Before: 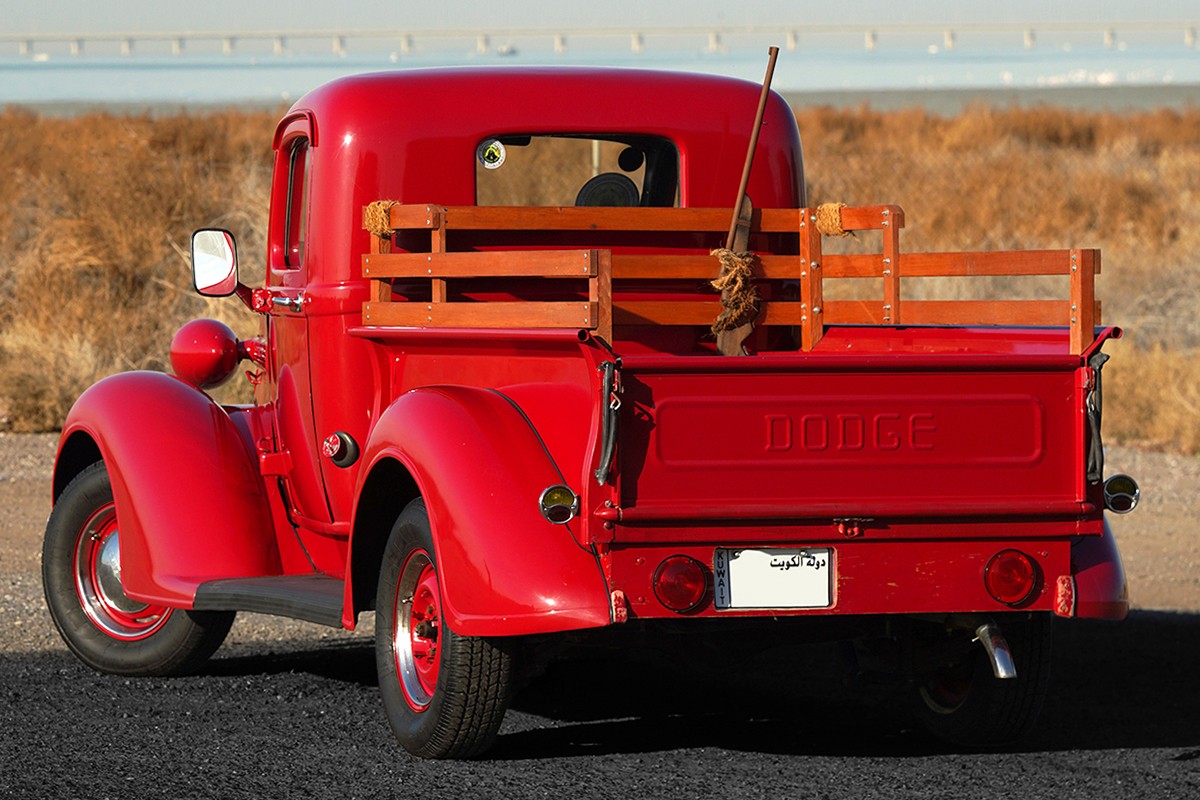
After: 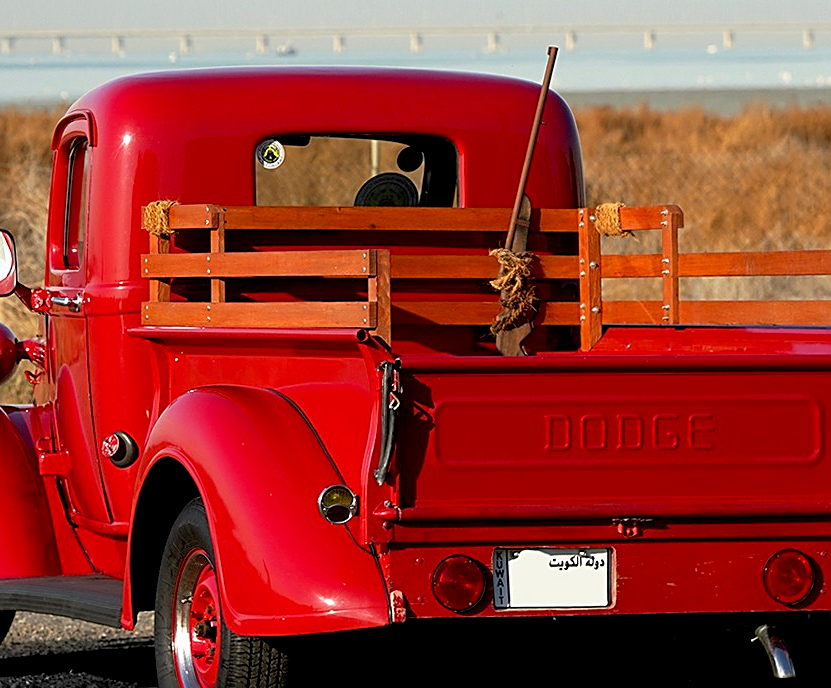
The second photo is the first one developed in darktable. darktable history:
exposure: black level correction 0.009, compensate highlight preservation false
sharpen: on, module defaults
crop: left 18.479%, right 12.2%, bottom 13.971%
